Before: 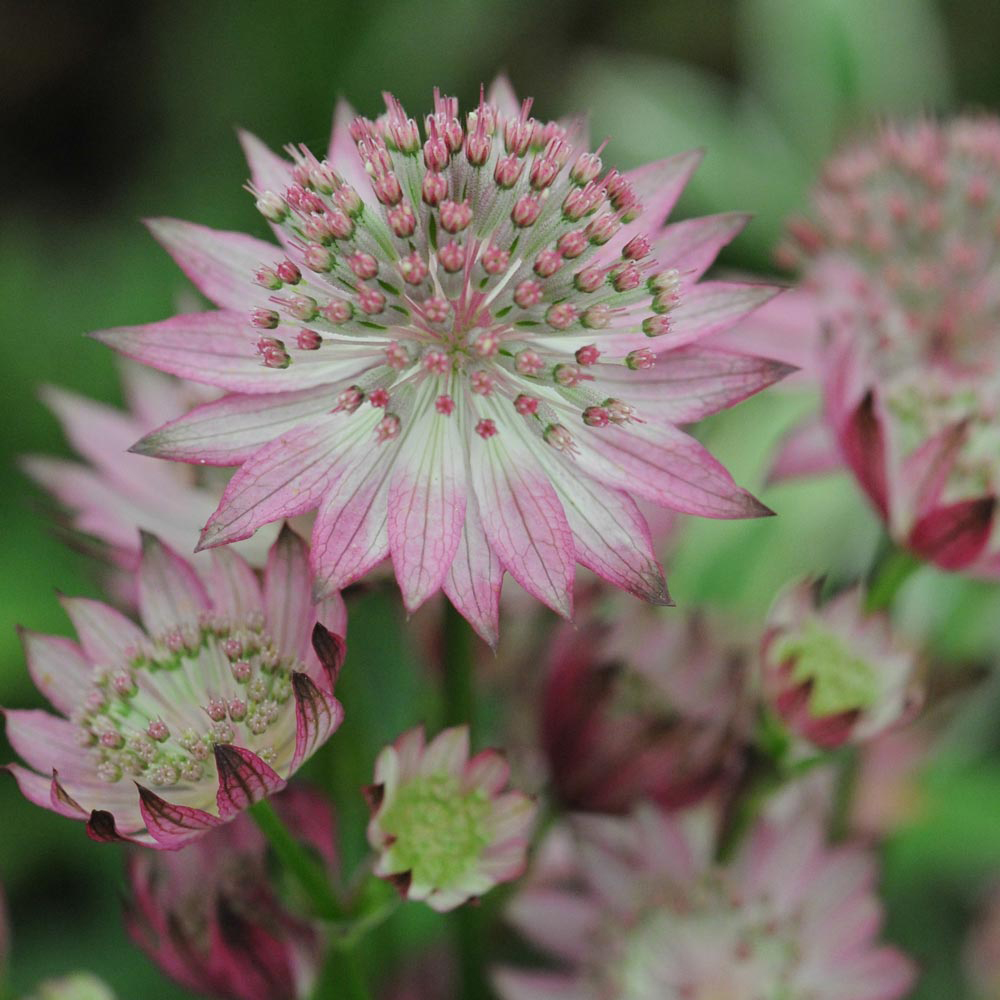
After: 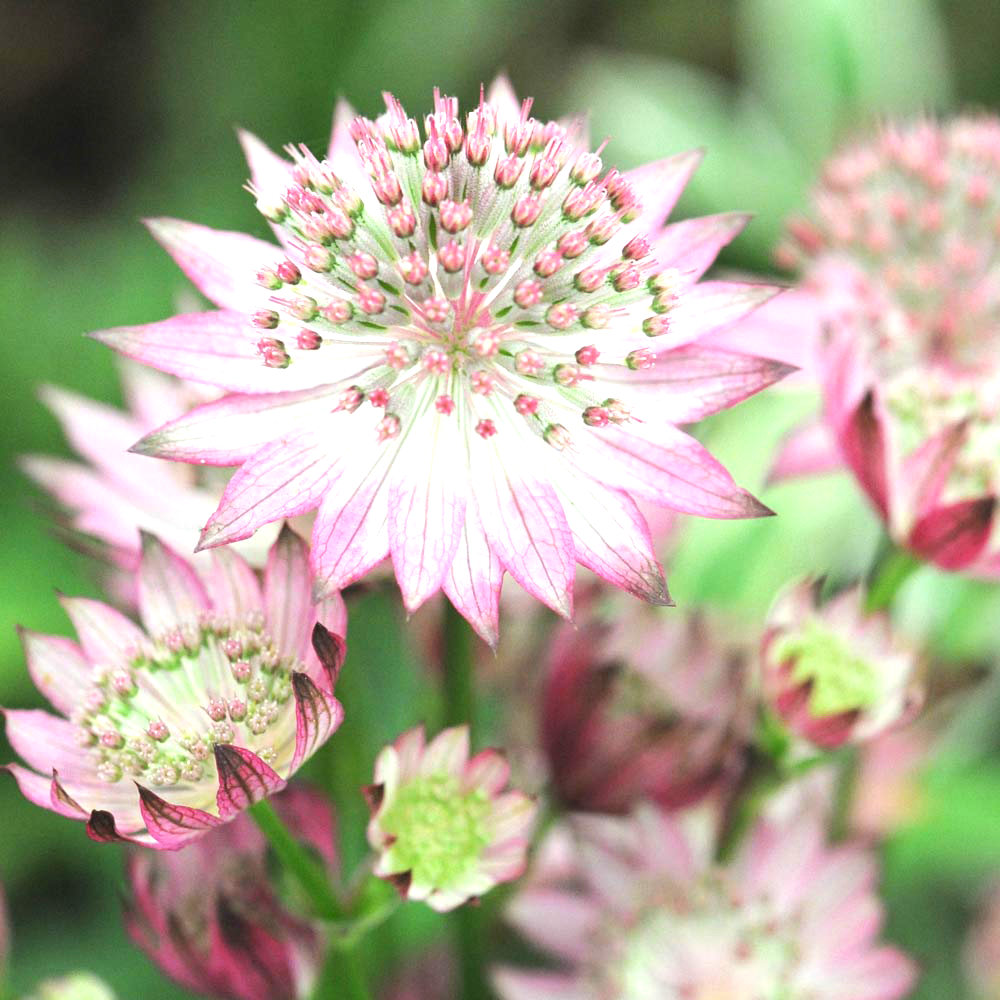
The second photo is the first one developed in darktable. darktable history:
exposure: black level correction 0, exposure 1.442 EV, compensate exposure bias true, compensate highlight preservation false
